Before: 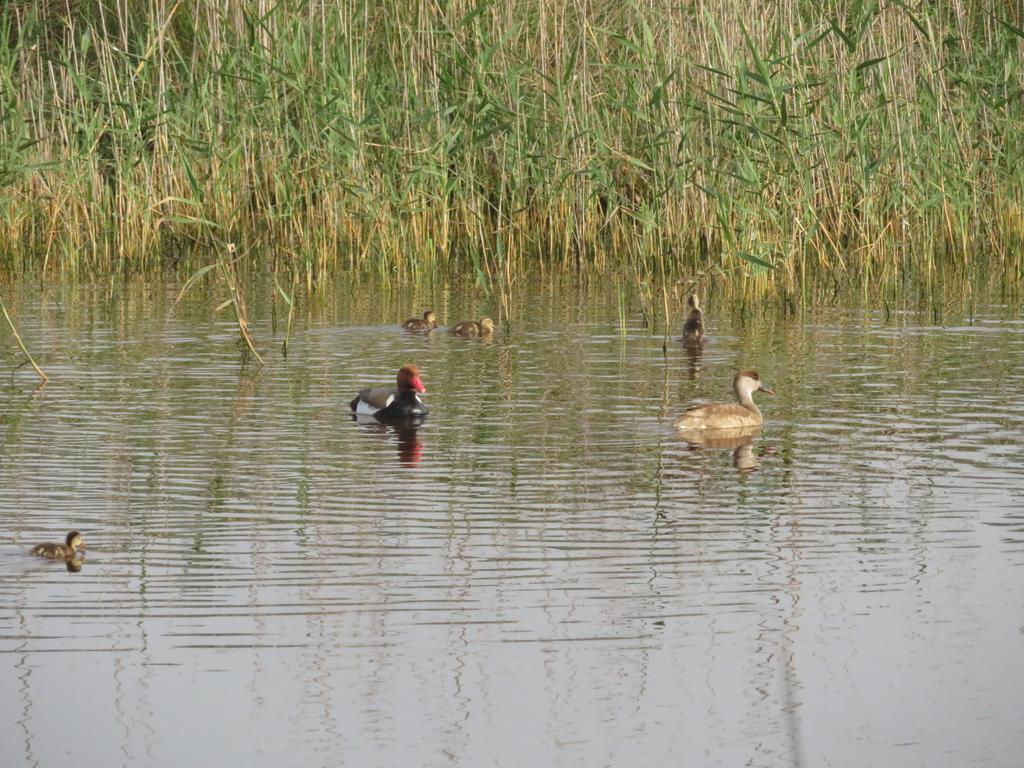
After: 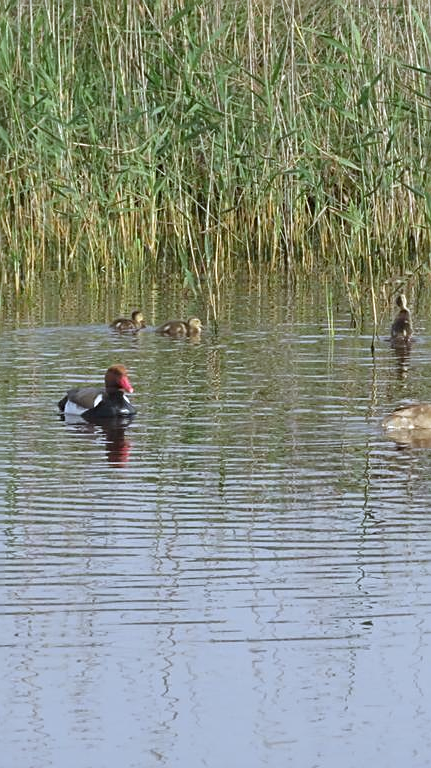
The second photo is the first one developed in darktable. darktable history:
crop: left 28.583%, right 29.231%
sharpen: amount 0.6
white balance: red 0.926, green 1.003, blue 1.133
